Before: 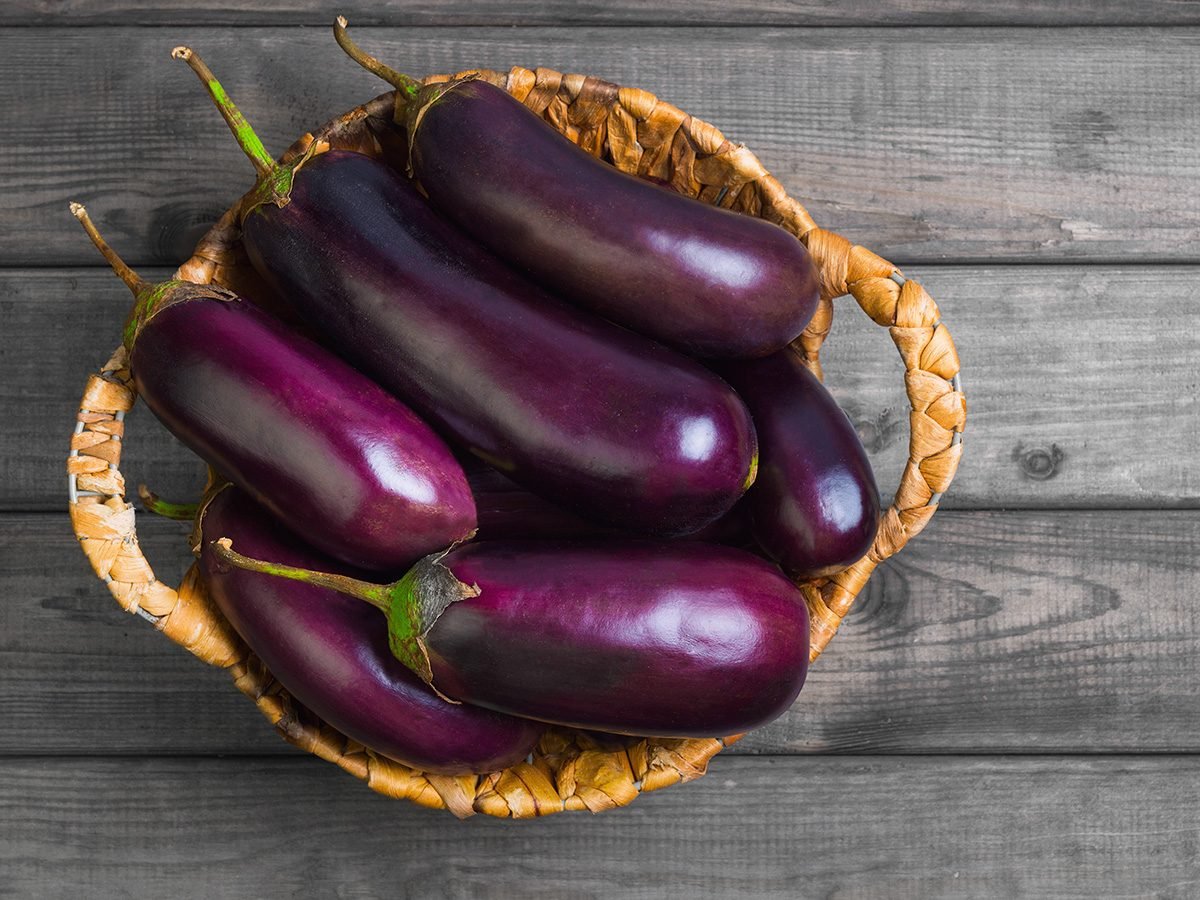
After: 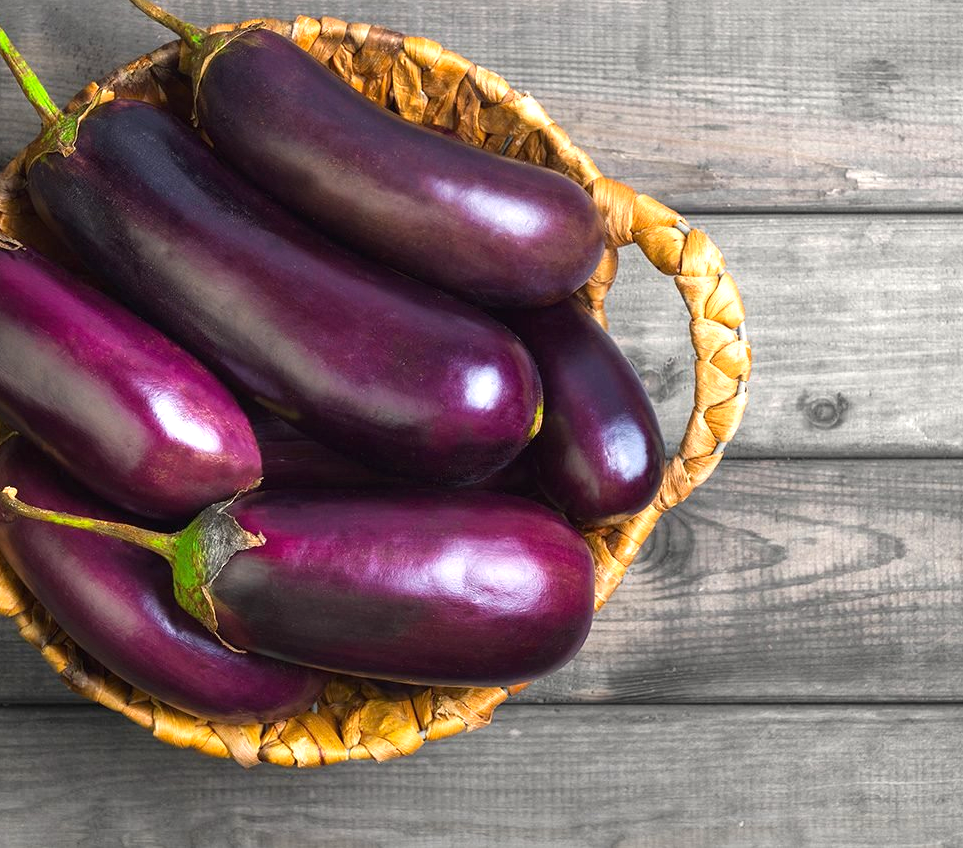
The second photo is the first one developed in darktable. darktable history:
exposure: black level correction 0, exposure 0.7 EV, compensate exposure bias true, compensate highlight preservation false
crop and rotate: left 17.959%, top 5.771%, right 1.742%
color correction: highlights b* 3
